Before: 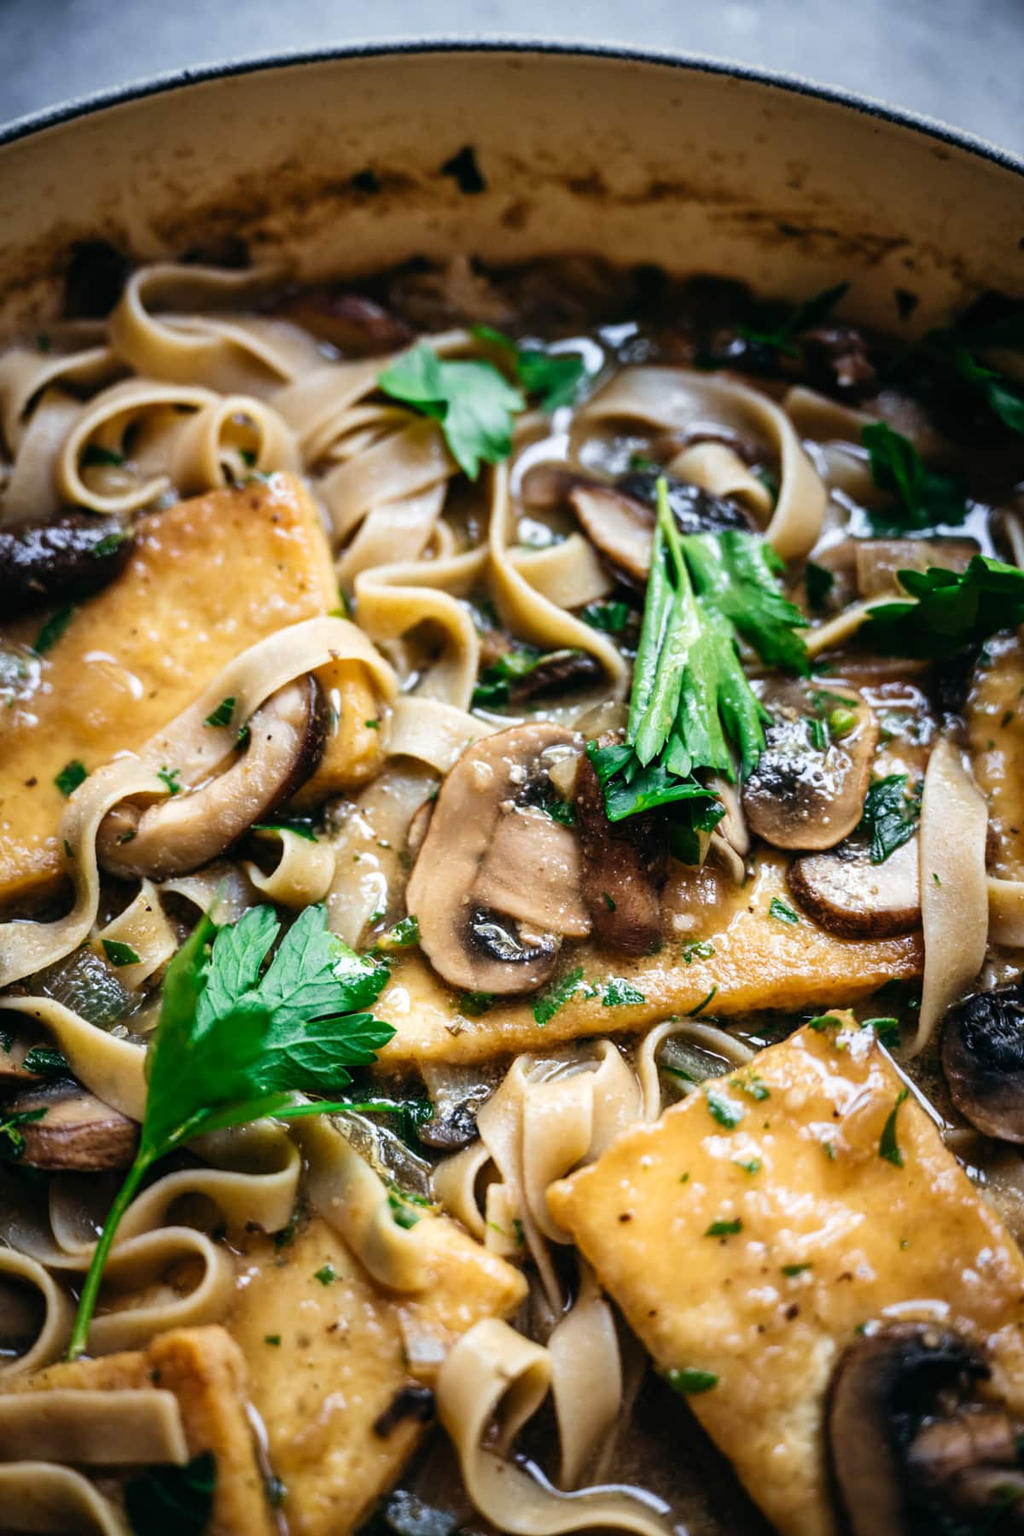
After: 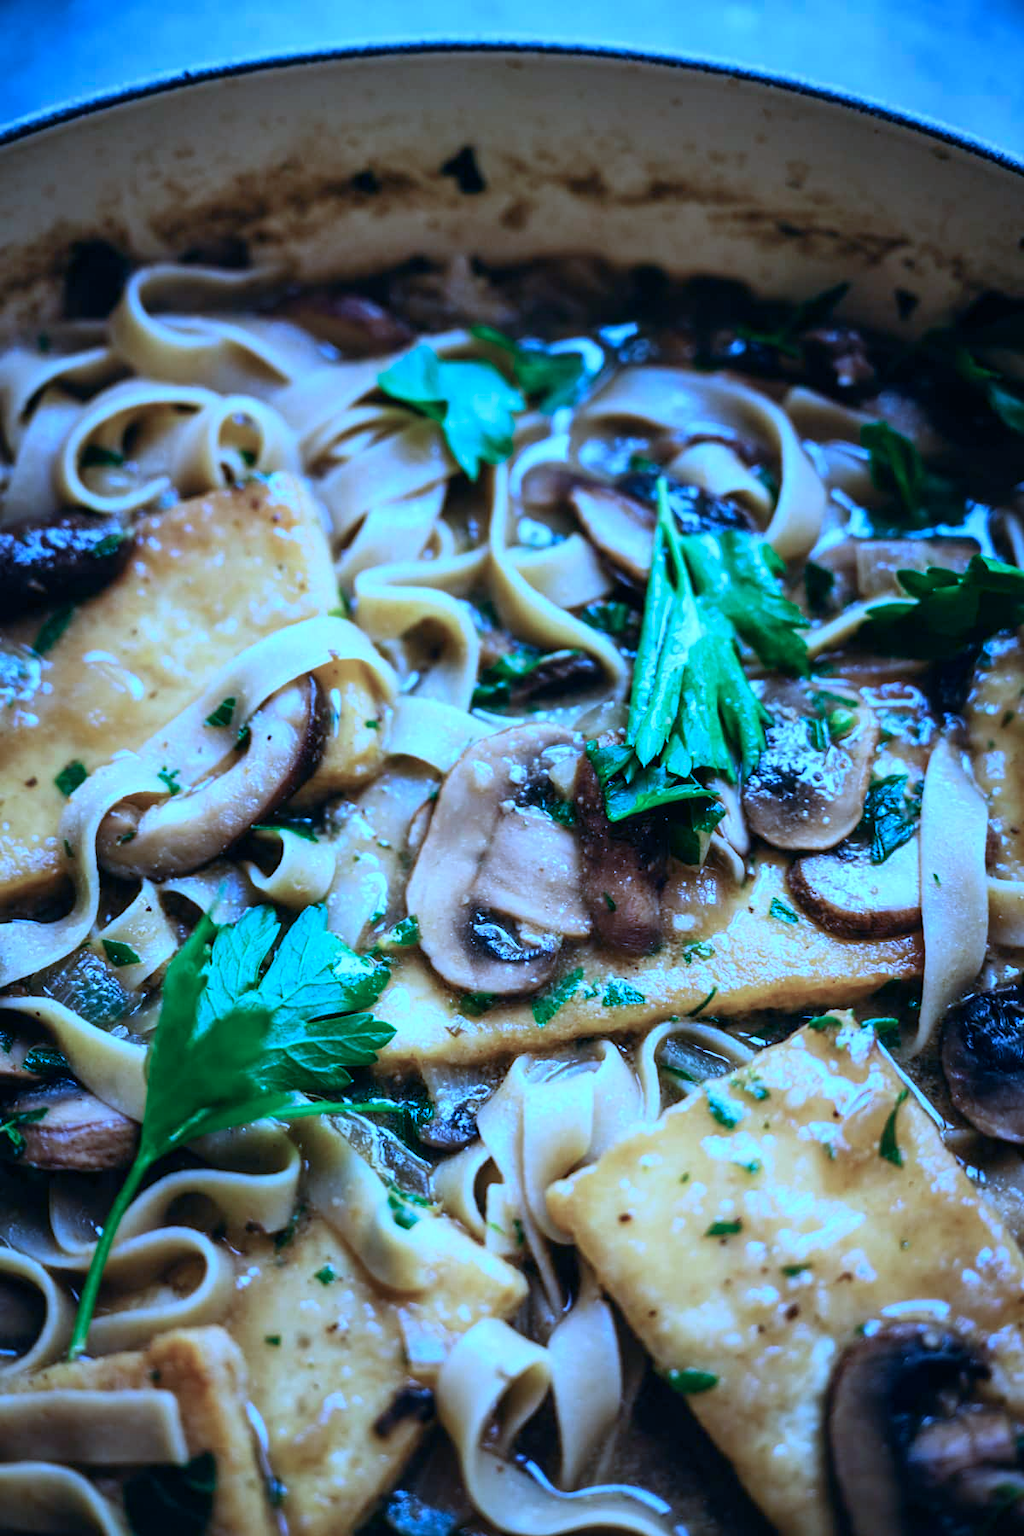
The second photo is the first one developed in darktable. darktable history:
color calibration: illuminant as shot in camera, x 0.462, y 0.419, temperature 2651.64 K
white balance: red 0.988, blue 1.017
